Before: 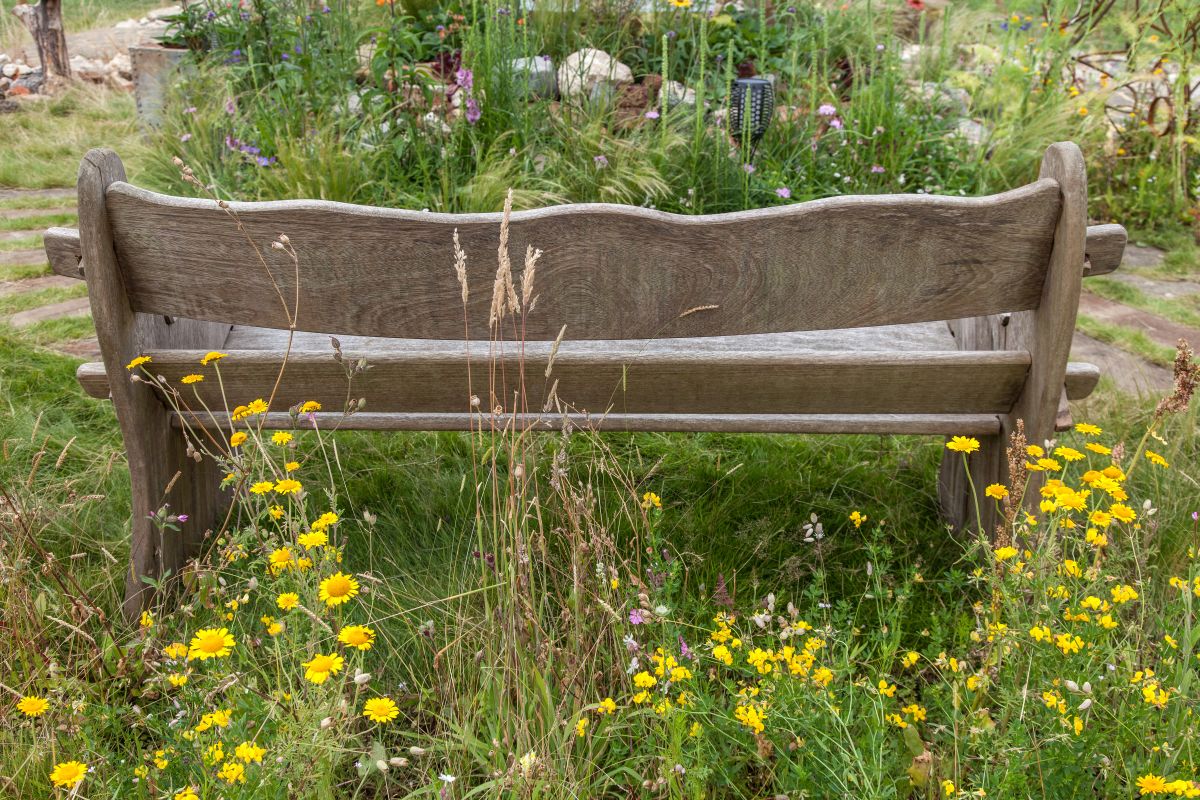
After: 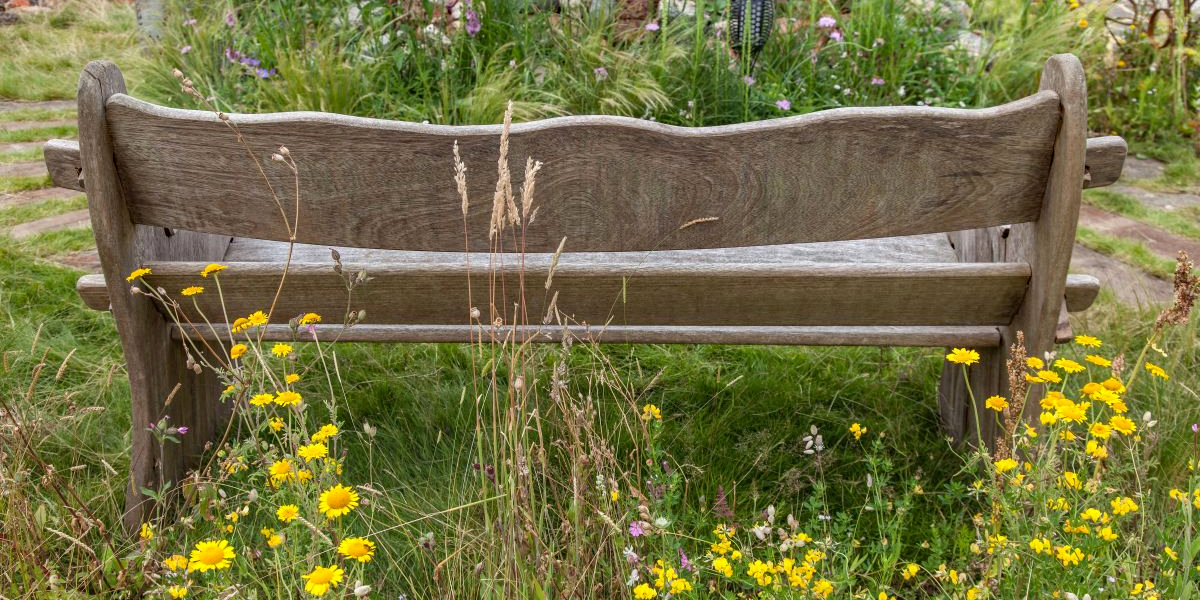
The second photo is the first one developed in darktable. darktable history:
crop: top 11.038%, bottom 13.962%
shadows and highlights: low approximation 0.01, soften with gaussian
haze removal: compatibility mode true, adaptive false
